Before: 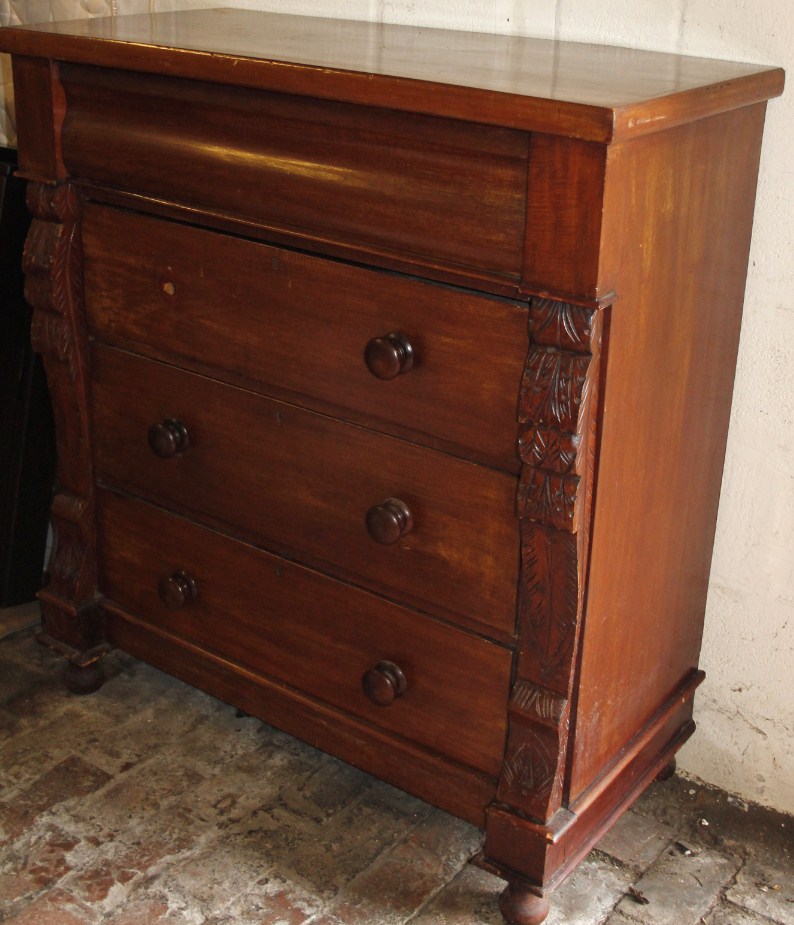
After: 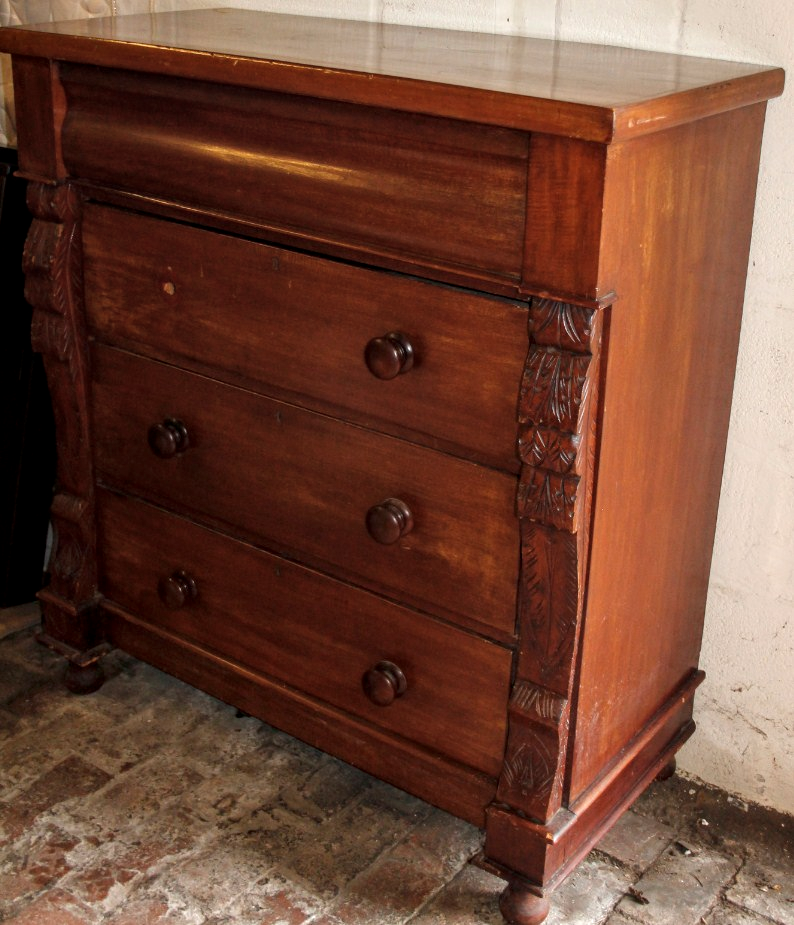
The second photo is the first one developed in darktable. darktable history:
color zones: curves: ch1 [(0, 0.469) (0.01, 0.469) (0.12, 0.446) (0.248, 0.469) (0.5, 0.5) (0.748, 0.5) (0.99, 0.469) (1, 0.469)]
local contrast: on, module defaults
